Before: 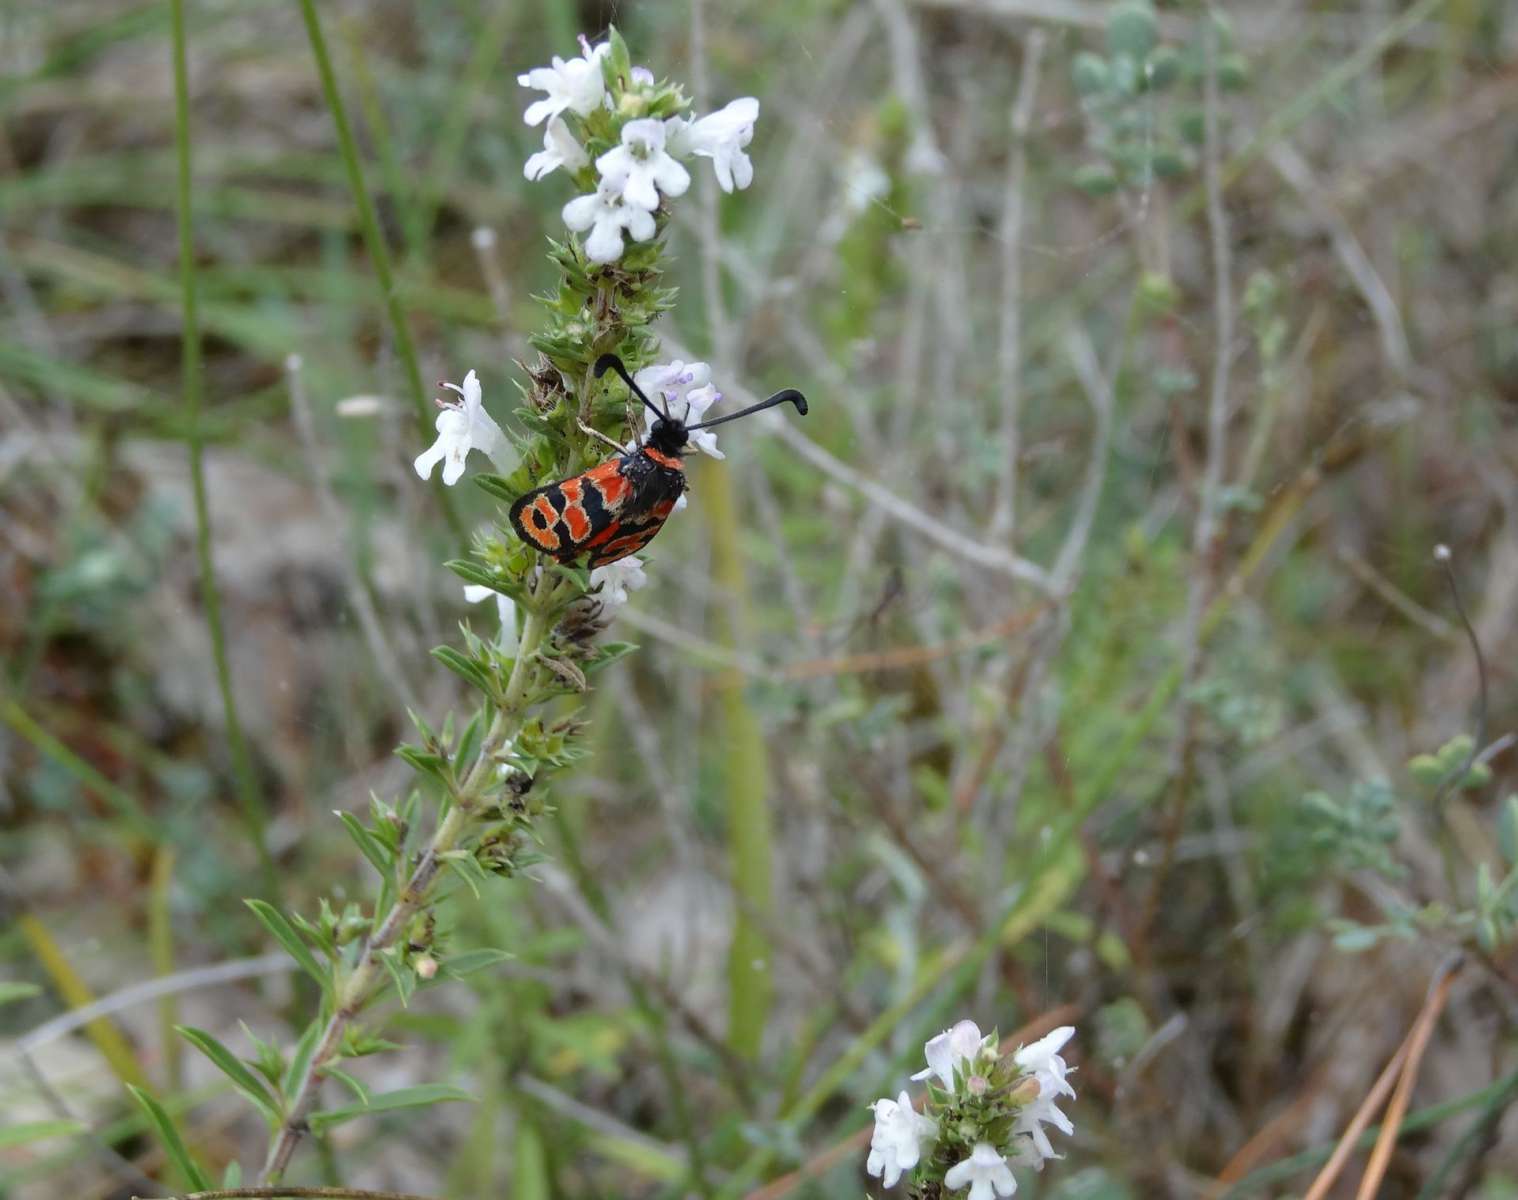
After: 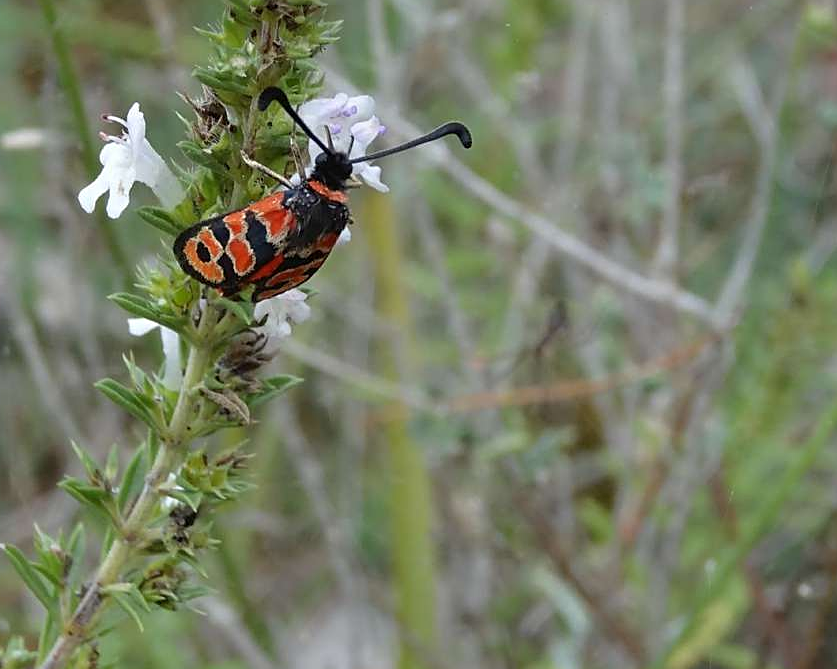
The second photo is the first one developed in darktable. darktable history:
sharpen: on, module defaults
crop and rotate: left 22.156%, top 22.321%, right 22.704%, bottom 21.921%
